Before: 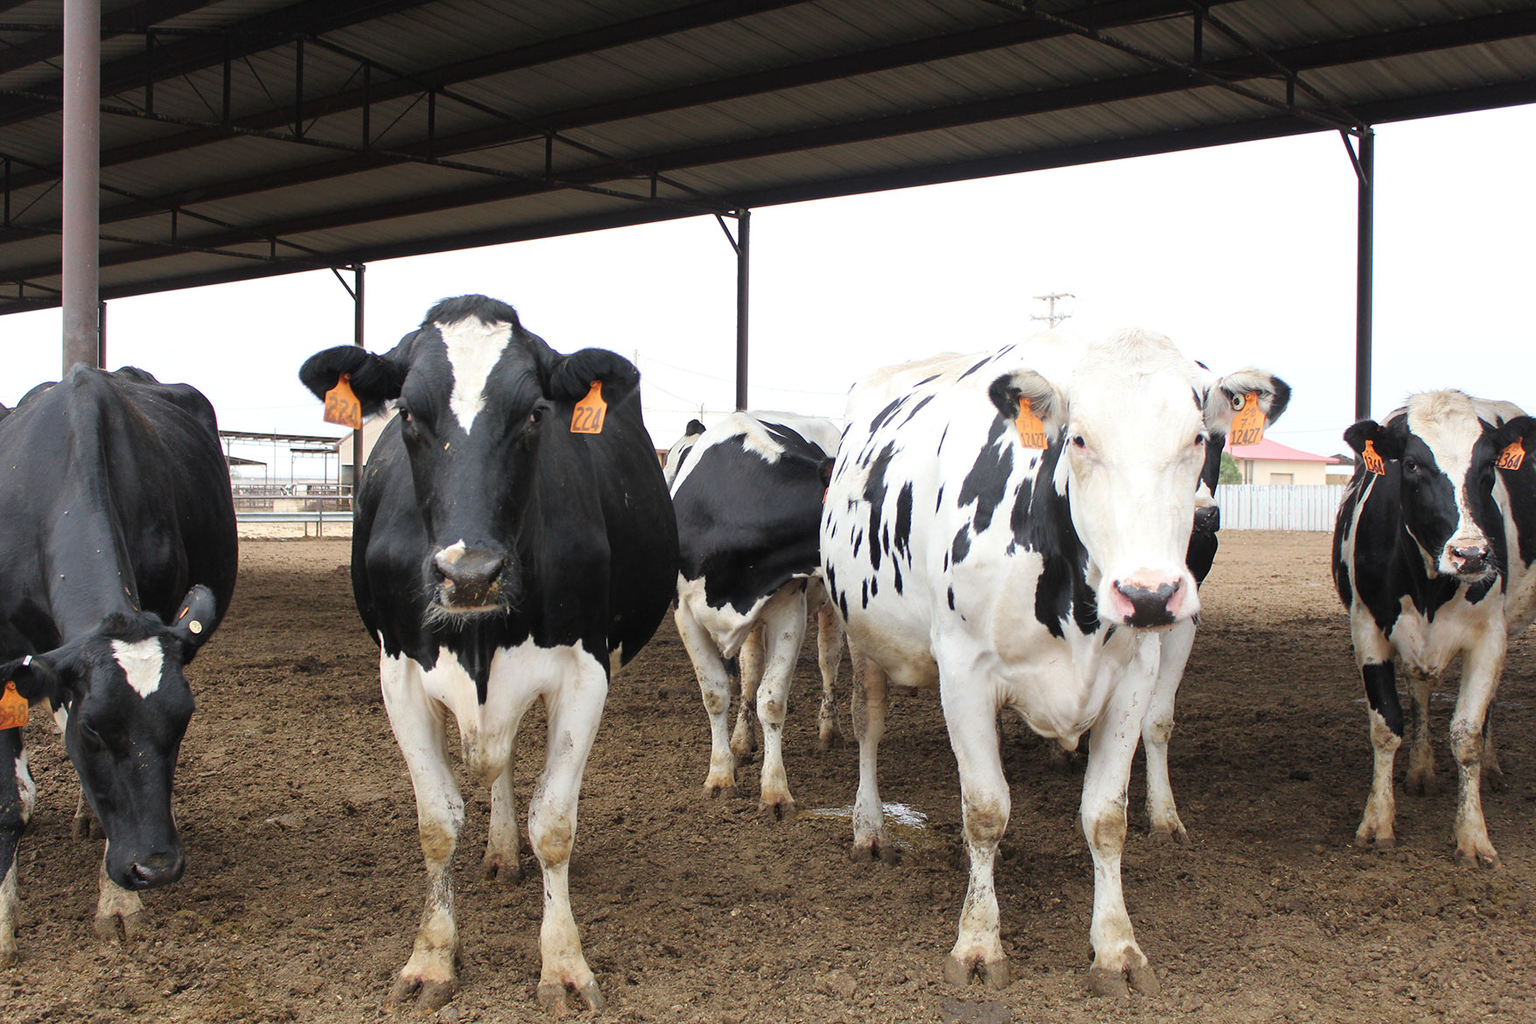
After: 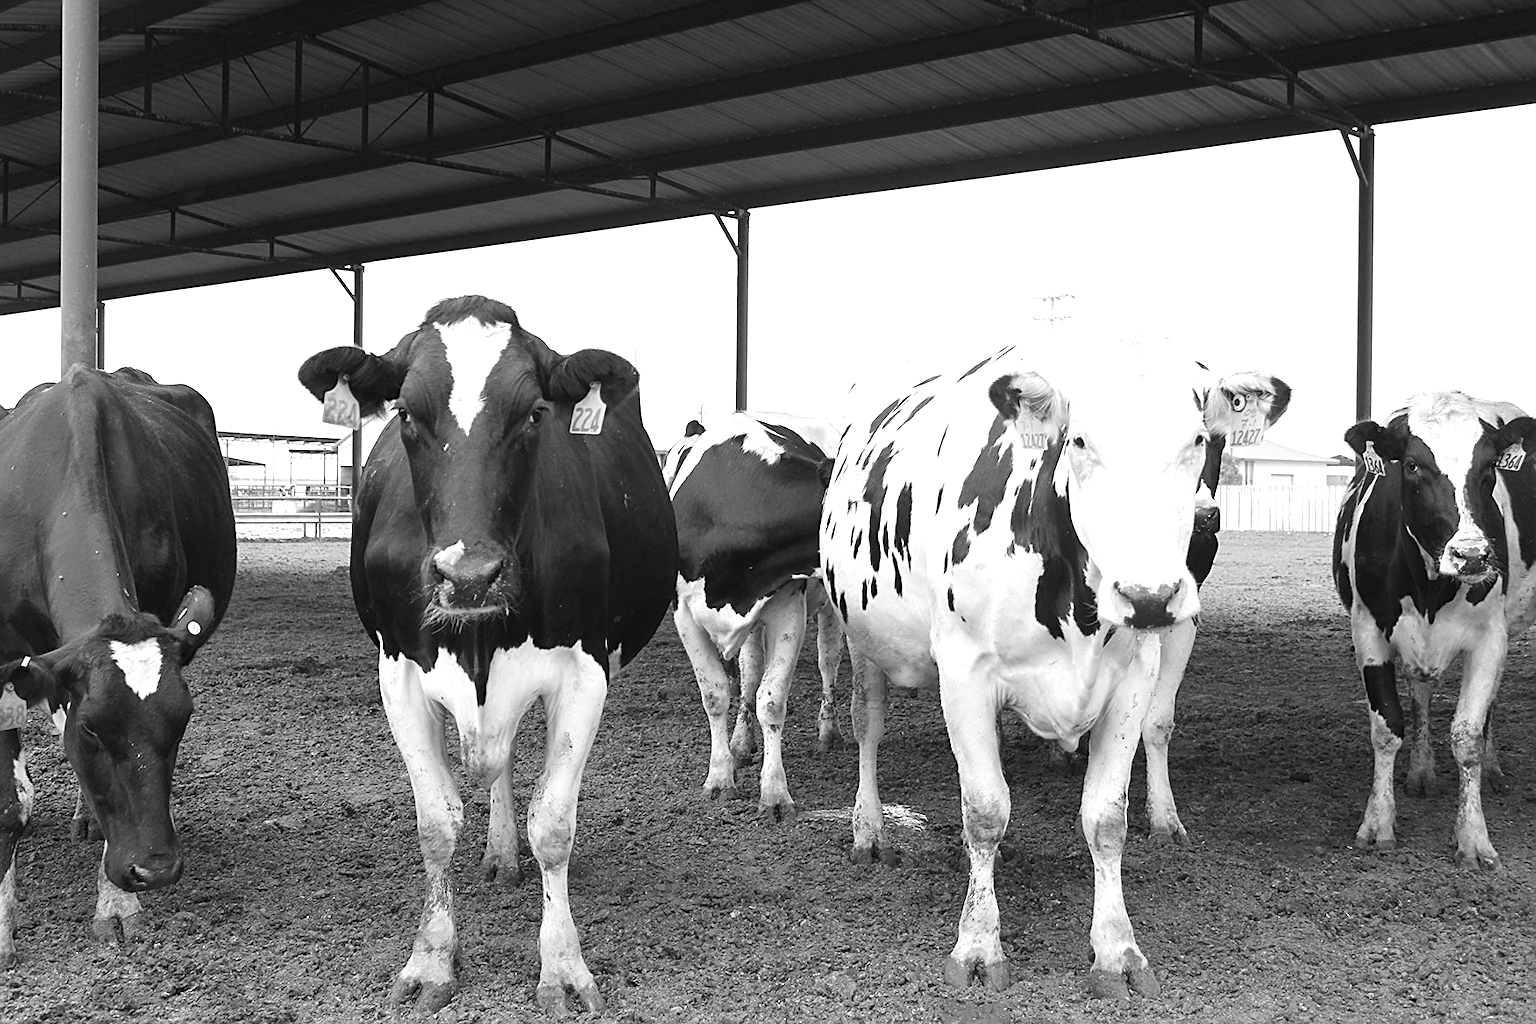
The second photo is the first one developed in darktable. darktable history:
exposure: black level correction 0, exposure 0.68 EV, compensate exposure bias true, compensate highlight preservation false
monochrome: a -92.57, b 58.91
crop and rotate: left 0.126%
sharpen: on, module defaults
